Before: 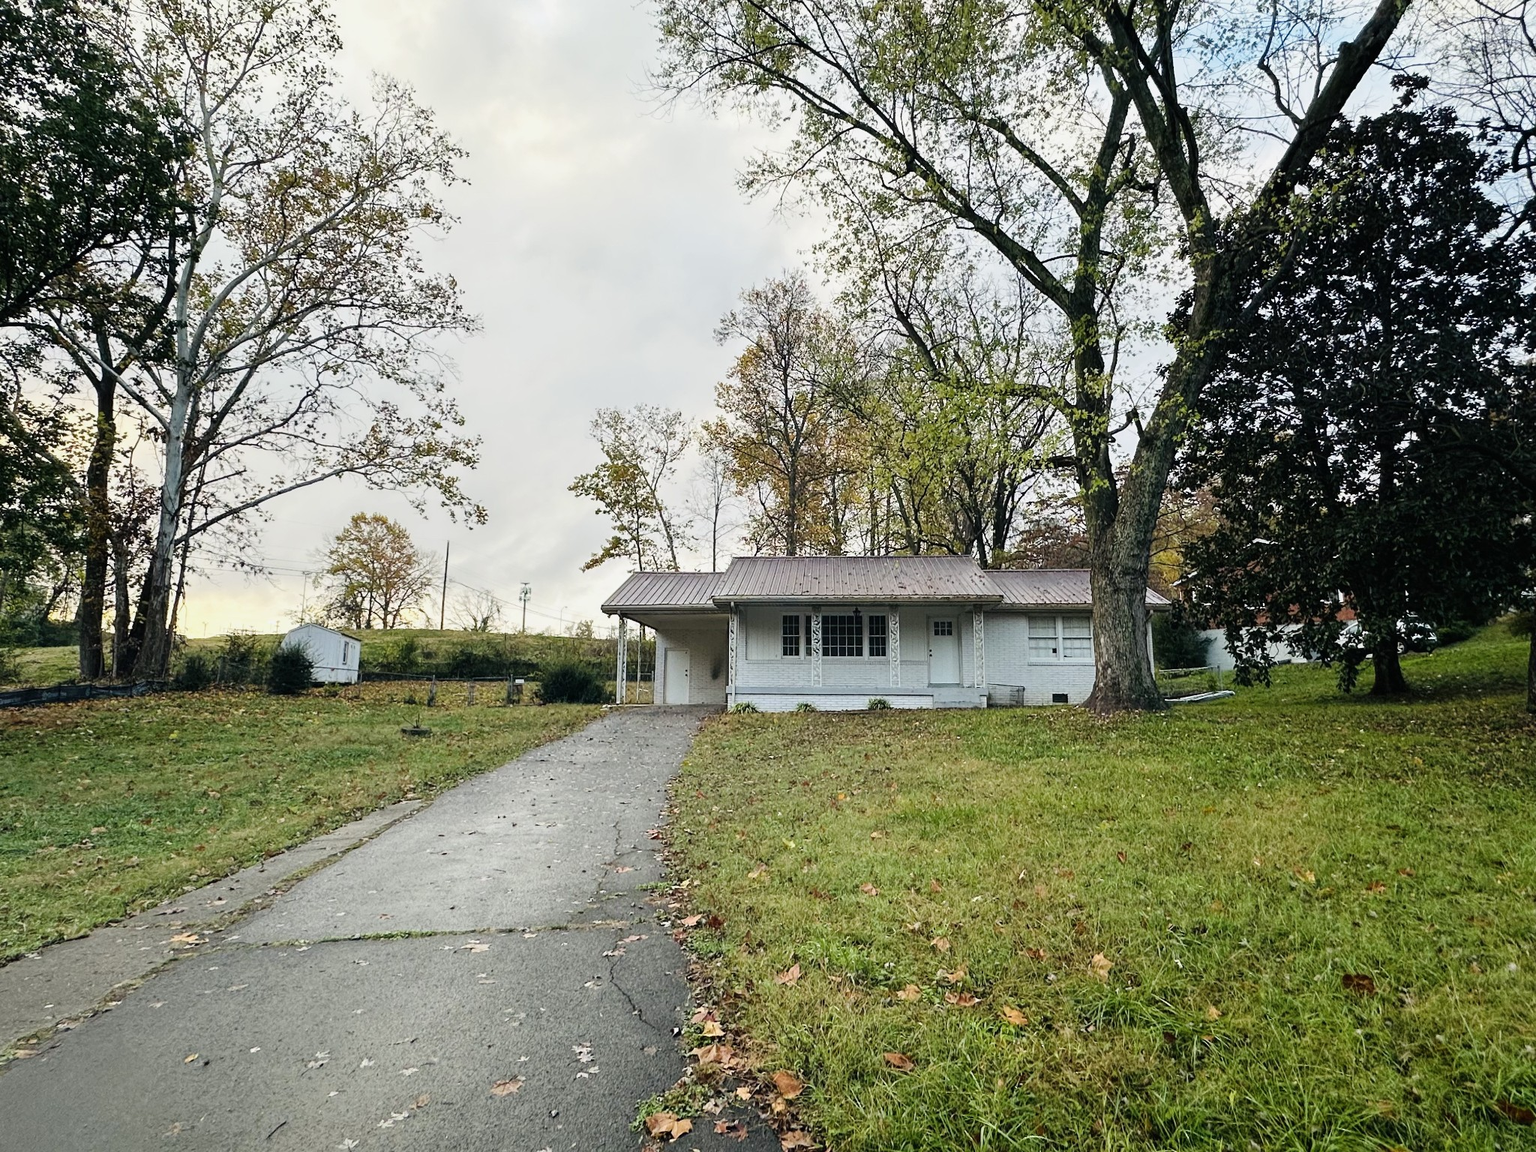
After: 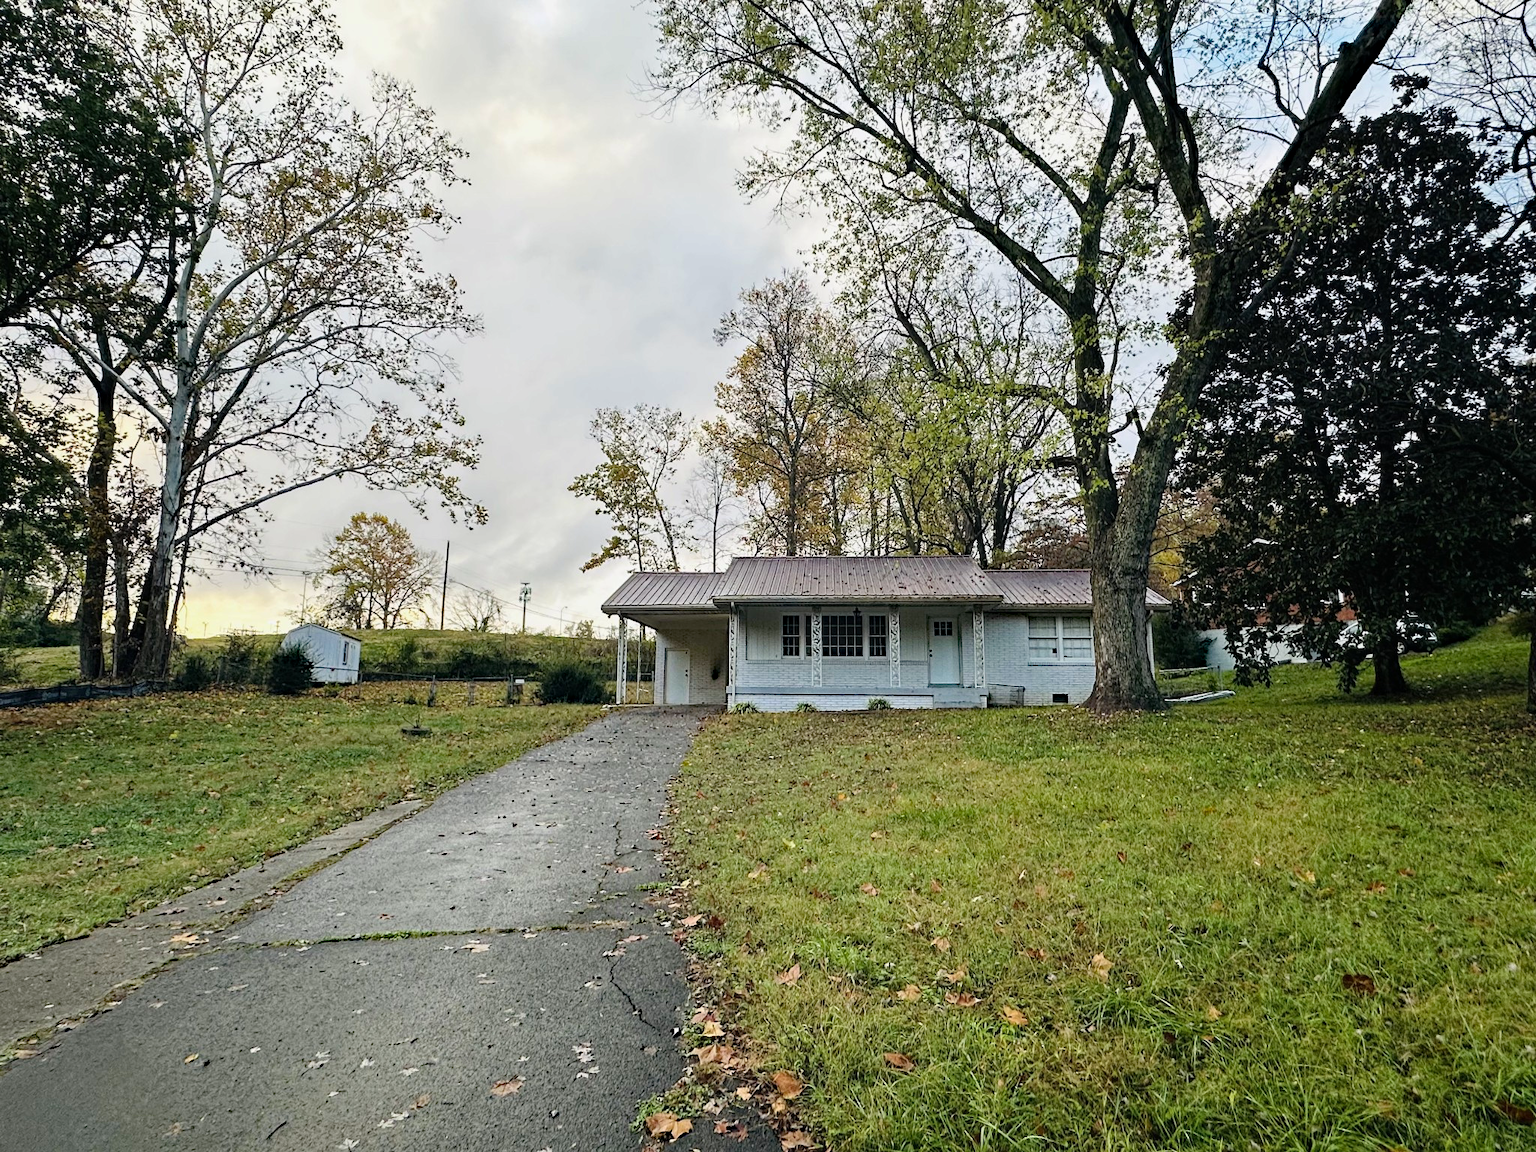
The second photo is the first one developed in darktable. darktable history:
haze removal: strength 0.521, distance 0.923, adaptive false
